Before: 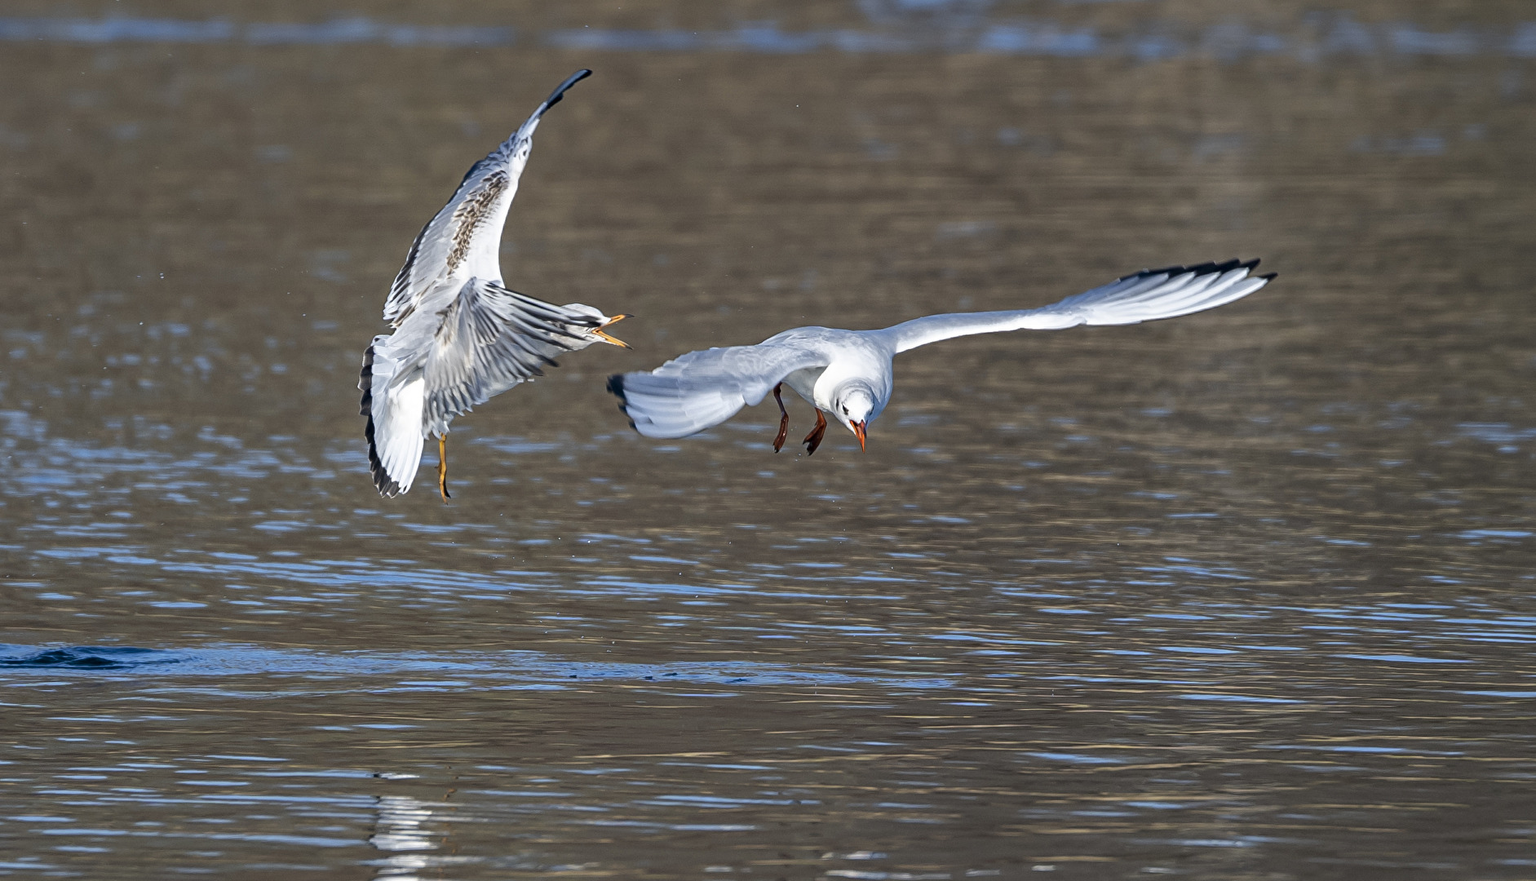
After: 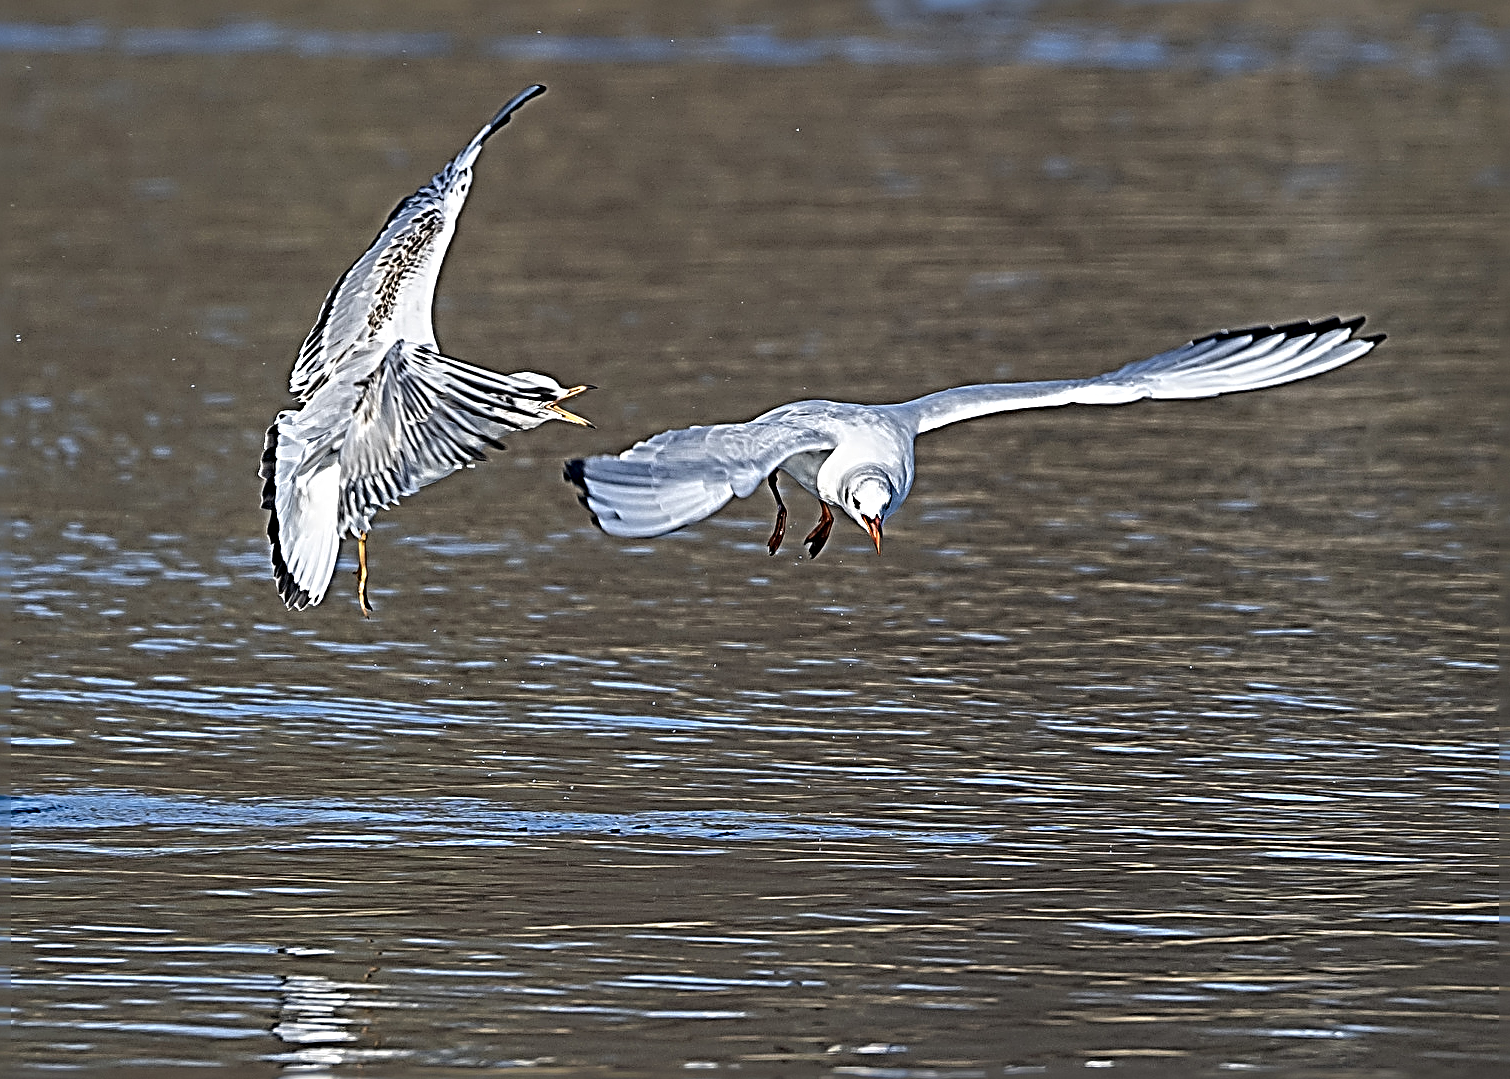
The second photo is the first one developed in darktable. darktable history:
crop and rotate: left 9.597%, right 10.195%
sharpen: radius 4.001, amount 2
